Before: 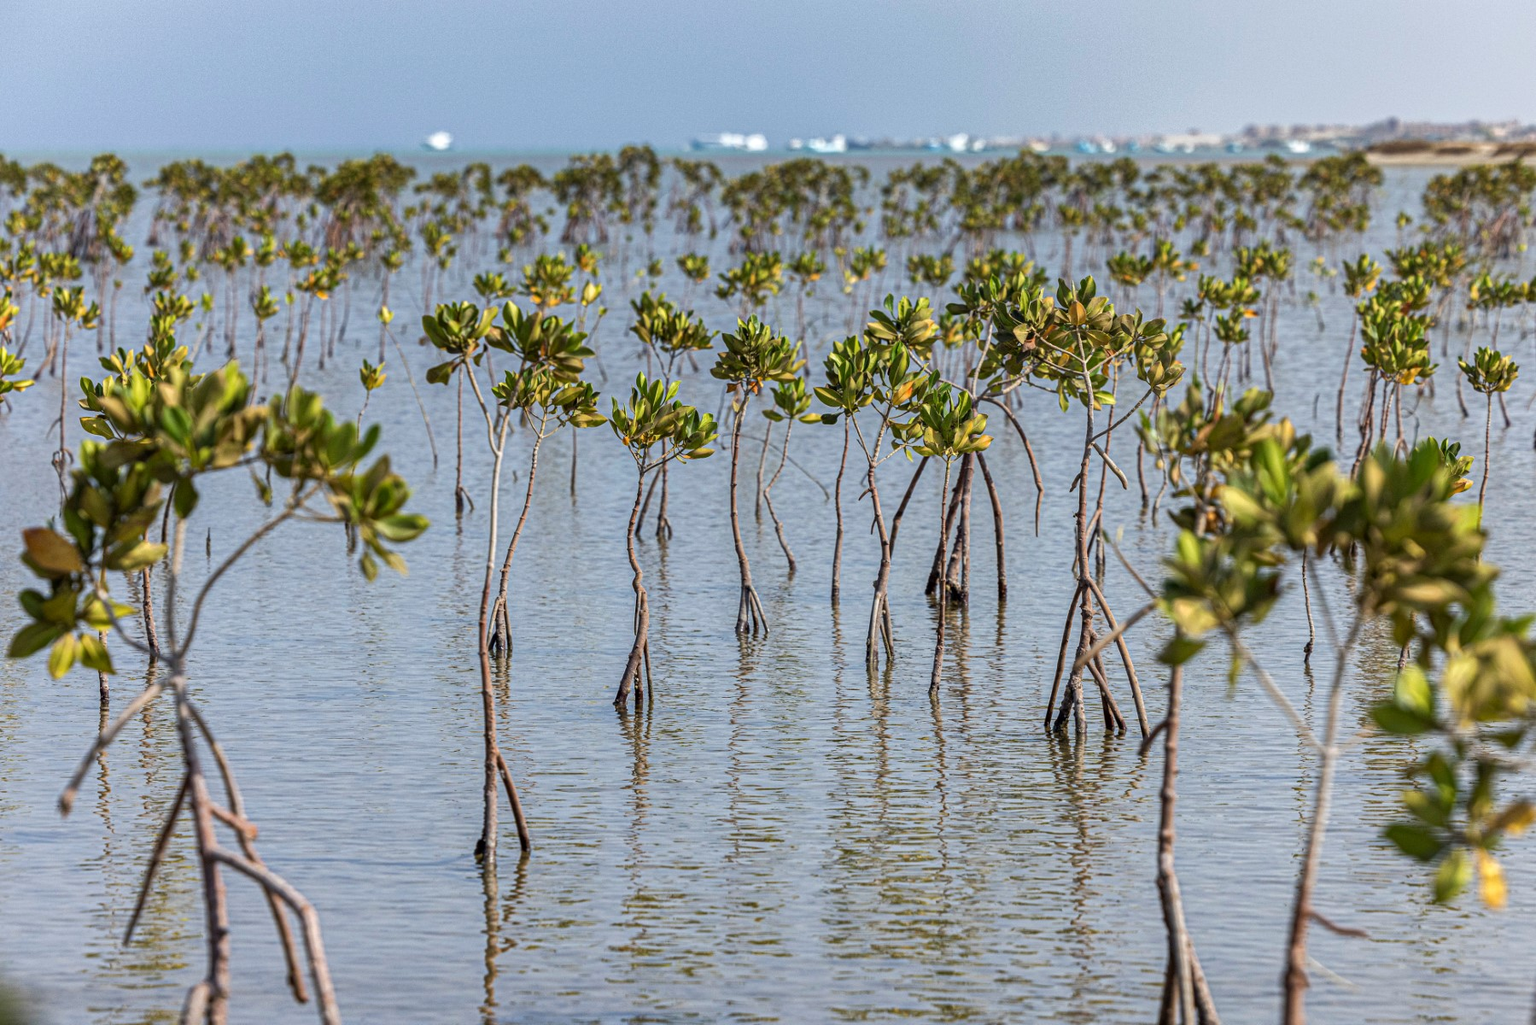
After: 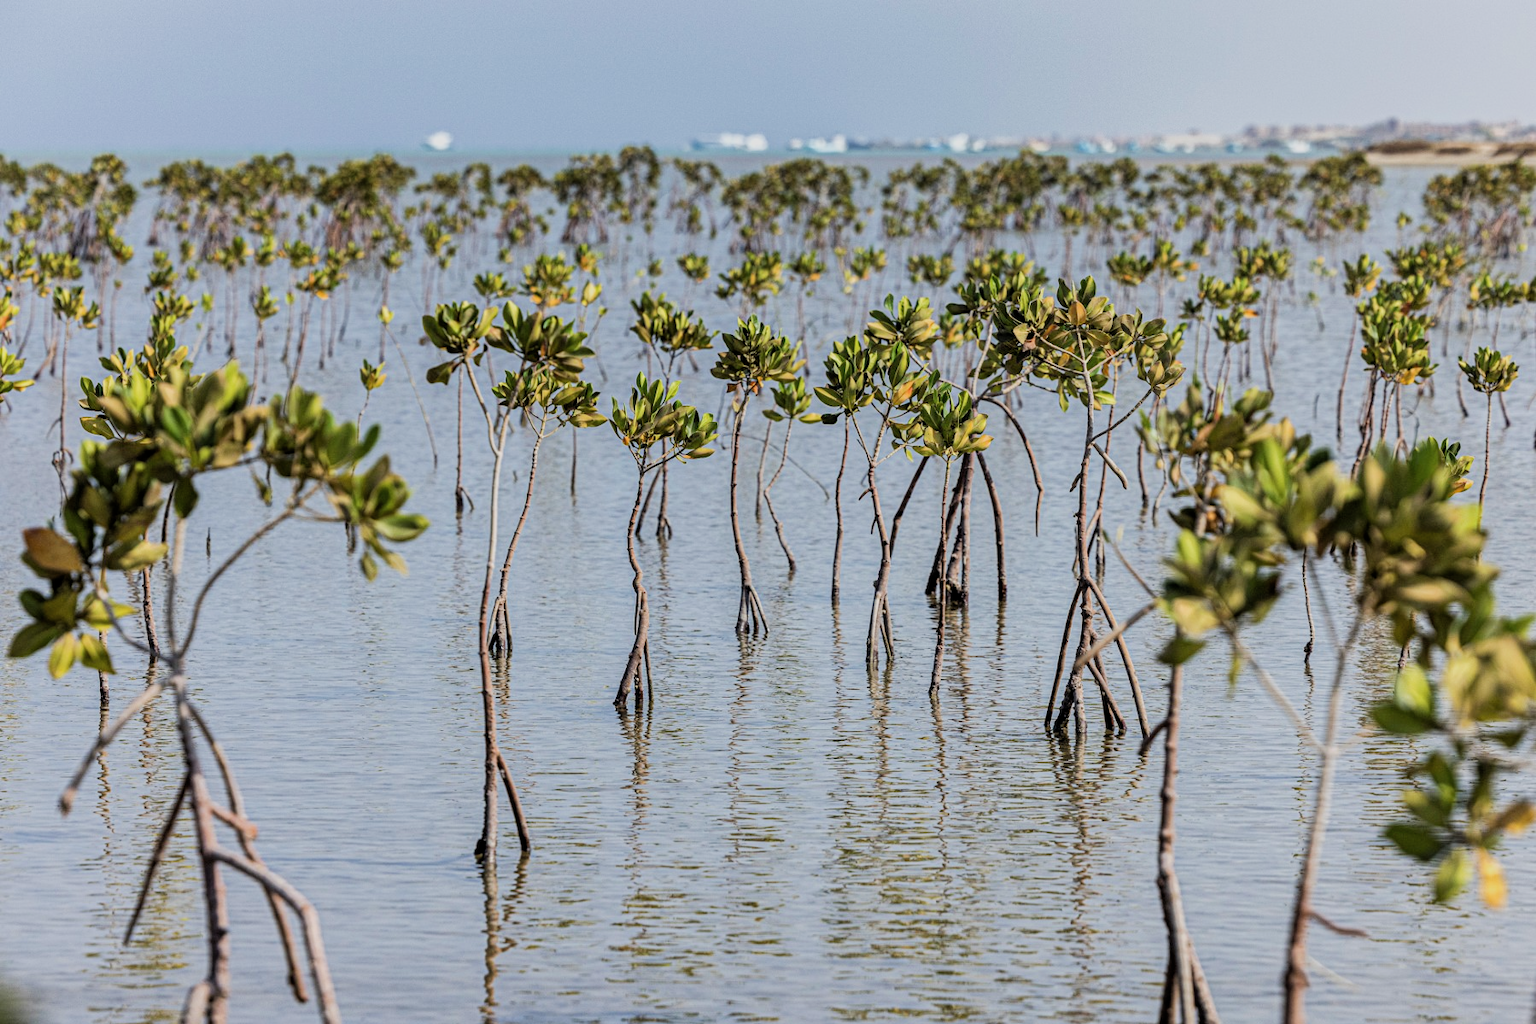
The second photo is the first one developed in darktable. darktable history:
exposure: exposure 0.226 EV, compensate highlight preservation false
contrast brightness saturation: saturation -0.066
filmic rgb: middle gray luminance 29.11%, black relative exposure -10.25 EV, white relative exposure 5.51 EV, target black luminance 0%, hardness 3.94, latitude 1.77%, contrast 1.126, highlights saturation mix 5.16%, shadows ↔ highlights balance 14.46%
